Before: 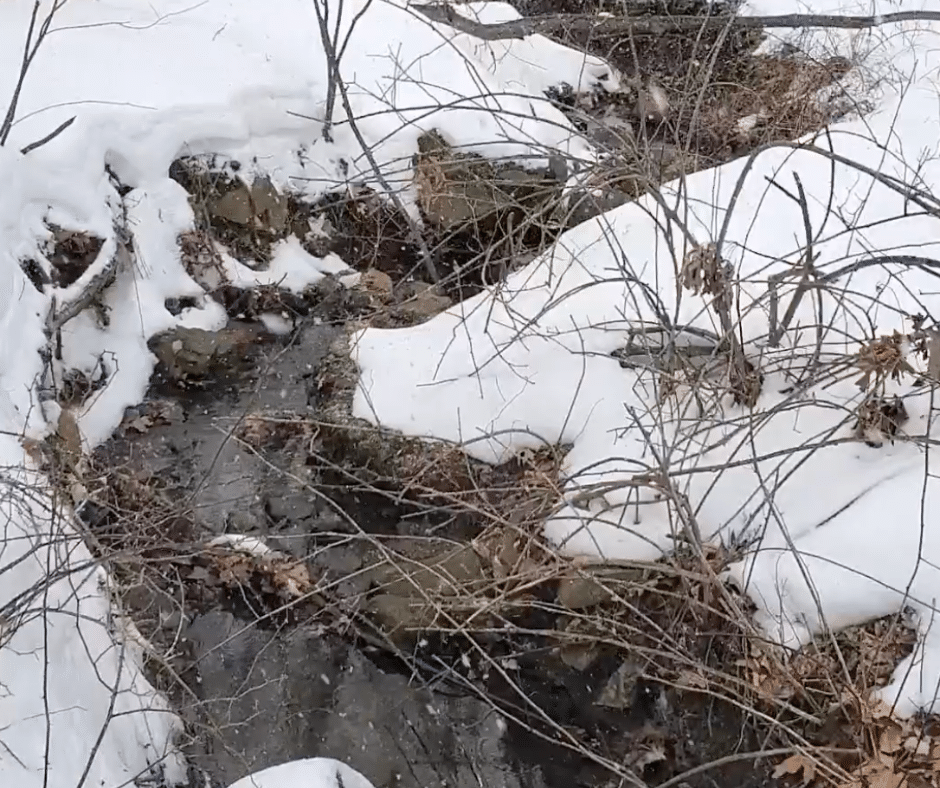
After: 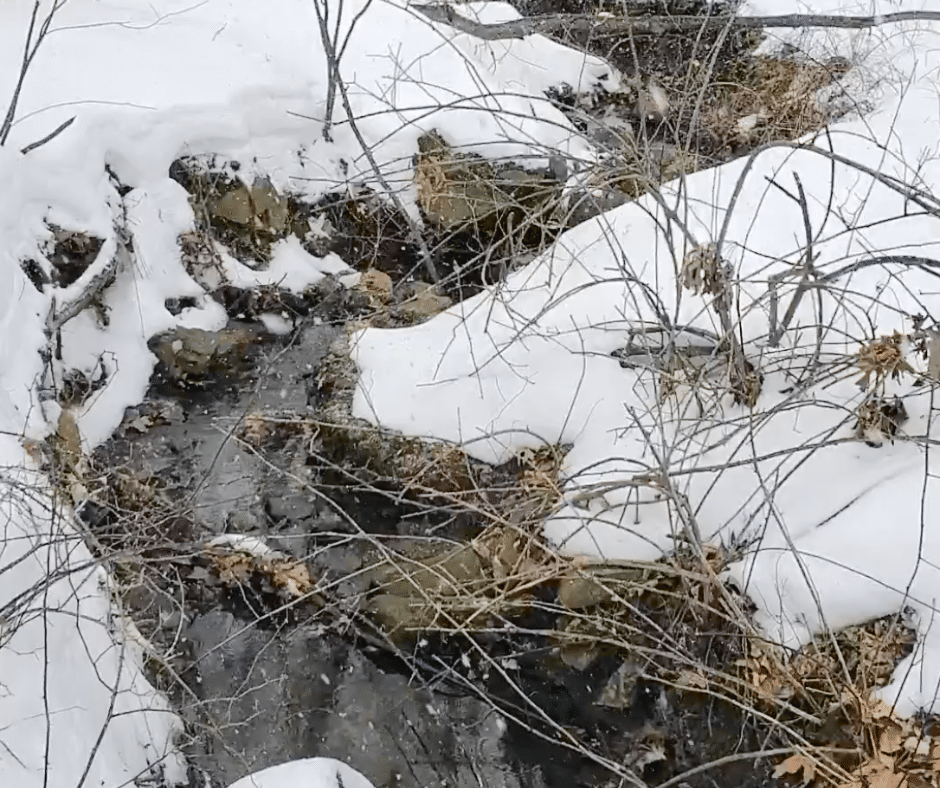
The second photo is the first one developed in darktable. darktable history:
tone curve: curves: ch0 [(0, 0.023) (0.037, 0.04) (0.131, 0.128) (0.304, 0.331) (0.504, 0.584) (0.616, 0.687) (0.704, 0.764) (0.808, 0.823) (1, 1)]; ch1 [(0, 0) (0.301, 0.3) (0.477, 0.472) (0.493, 0.497) (0.508, 0.501) (0.544, 0.541) (0.563, 0.565) (0.626, 0.66) (0.721, 0.776) (1, 1)]; ch2 [(0, 0) (0.249, 0.216) (0.349, 0.343) (0.424, 0.442) (0.476, 0.483) (0.502, 0.5) (0.517, 0.519) (0.532, 0.553) (0.569, 0.587) (0.634, 0.628) (0.706, 0.729) (0.828, 0.742) (1, 0.9)], color space Lab, independent channels, preserve colors none
